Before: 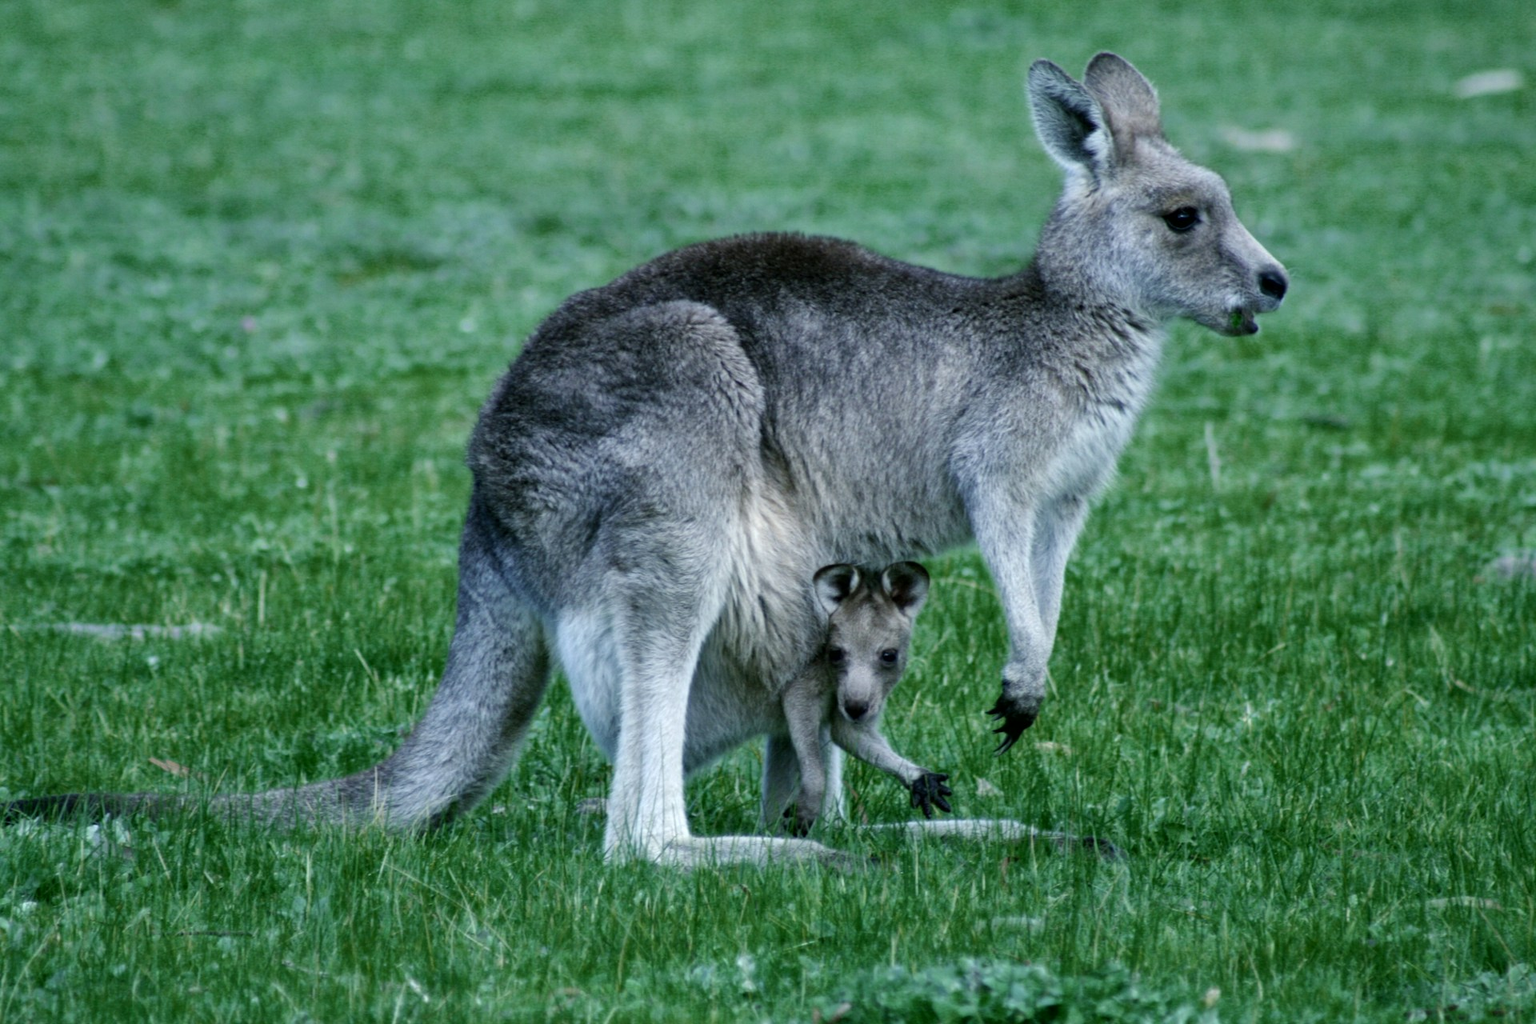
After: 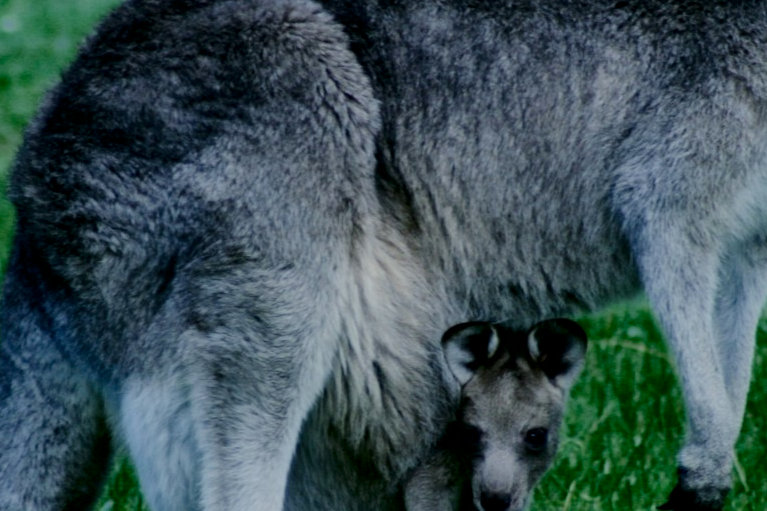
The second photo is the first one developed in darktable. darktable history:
crop: left 30%, top 30%, right 30%, bottom 30%
contrast brightness saturation: contrast 0.13, brightness -0.24, saturation 0.14
filmic rgb: black relative exposure -6.15 EV, white relative exposure 6.96 EV, hardness 2.23, color science v6 (2022)
